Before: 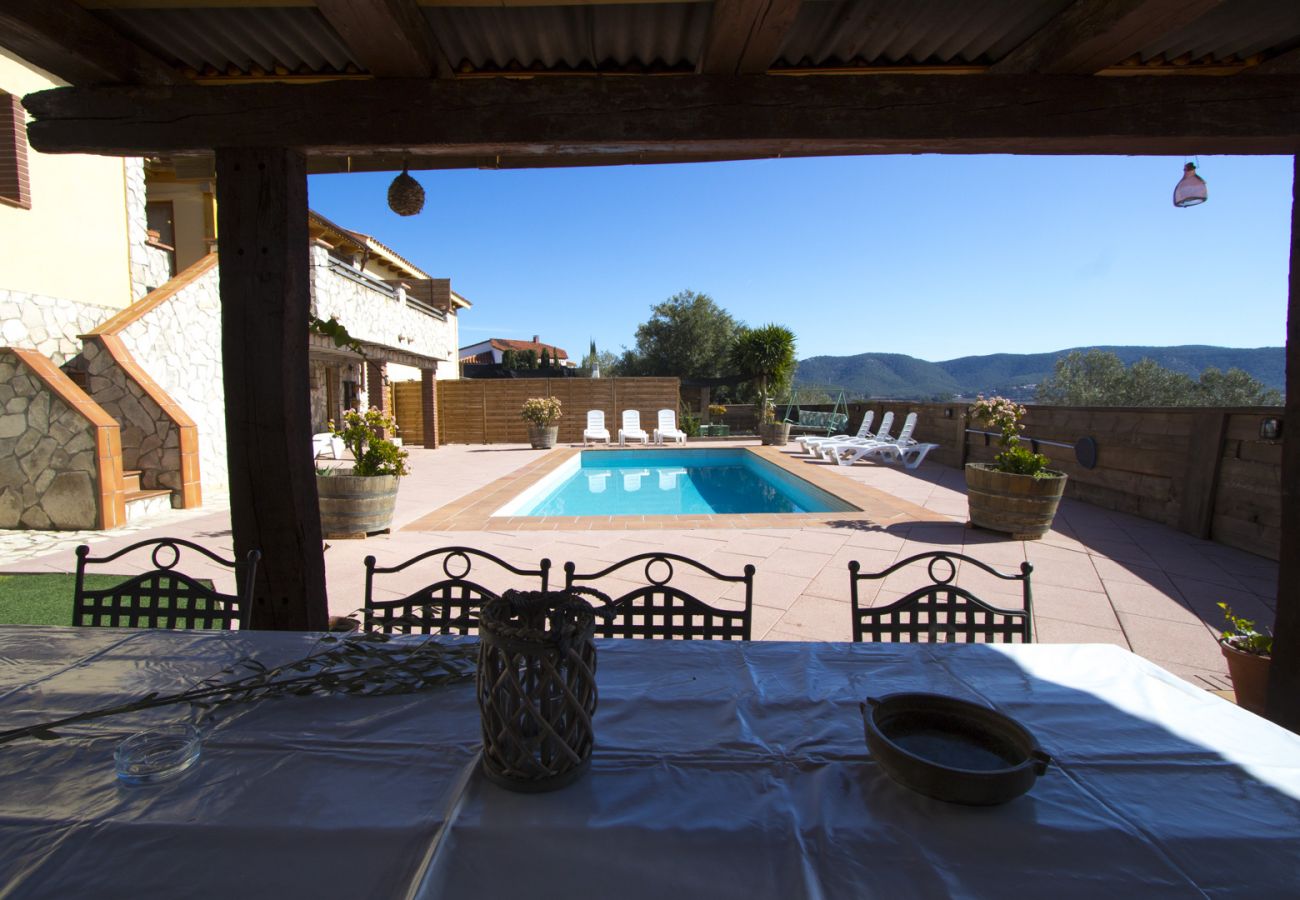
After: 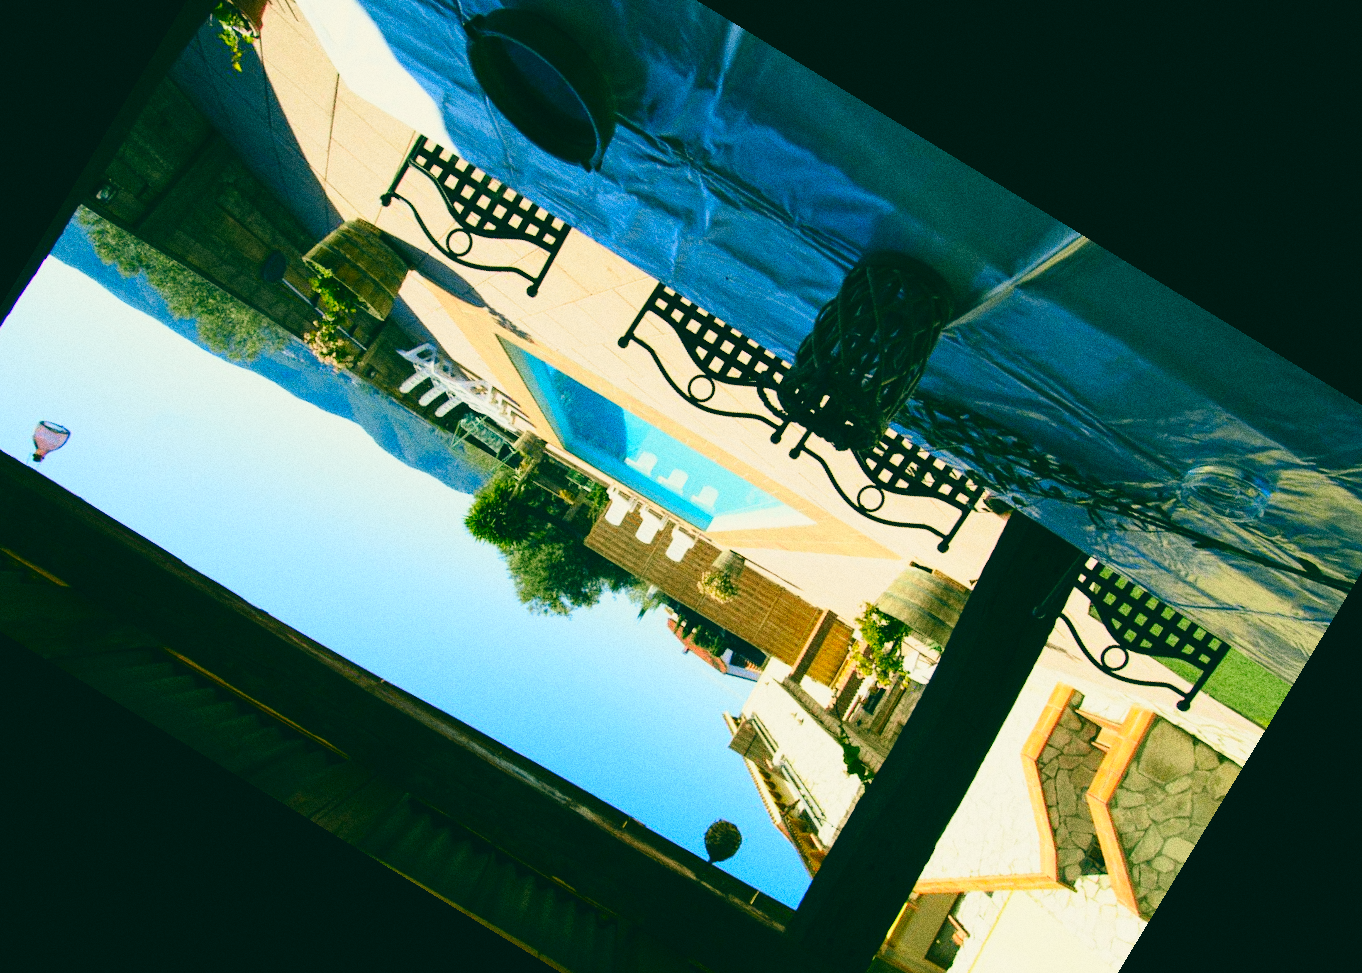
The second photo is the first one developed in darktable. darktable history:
crop and rotate: angle 148.68°, left 9.111%, top 15.603%, right 4.588%, bottom 17.041%
grain: coarseness 0.09 ISO, strength 40%
base curve: curves: ch0 [(0, 0) (0.028, 0.03) (0.121, 0.232) (0.46, 0.748) (0.859, 0.968) (1, 1)], preserve colors none
color balance: lift [1.005, 0.99, 1.007, 1.01], gamma [1, 1.034, 1.032, 0.966], gain [0.873, 1.055, 1.067, 0.933]
color correction: saturation 1.34
tone curve: curves: ch0 [(0, 0.021) (0.049, 0.044) (0.152, 0.14) (0.328, 0.377) (0.473, 0.543) (0.641, 0.705) (0.868, 0.887) (1, 0.969)]; ch1 [(0, 0) (0.302, 0.331) (0.427, 0.433) (0.472, 0.47) (0.502, 0.503) (0.522, 0.526) (0.564, 0.591) (0.602, 0.632) (0.677, 0.701) (0.859, 0.885) (1, 1)]; ch2 [(0, 0) (0.33, 0.301) (0.447, 0.44) (0.487, 0.496) (0.502, 0.516) (0.535, 0.554) (0.565, 0.598) (0.618, 0.629) (1, 1)], color space Lab, independent channels, preserve colors none
